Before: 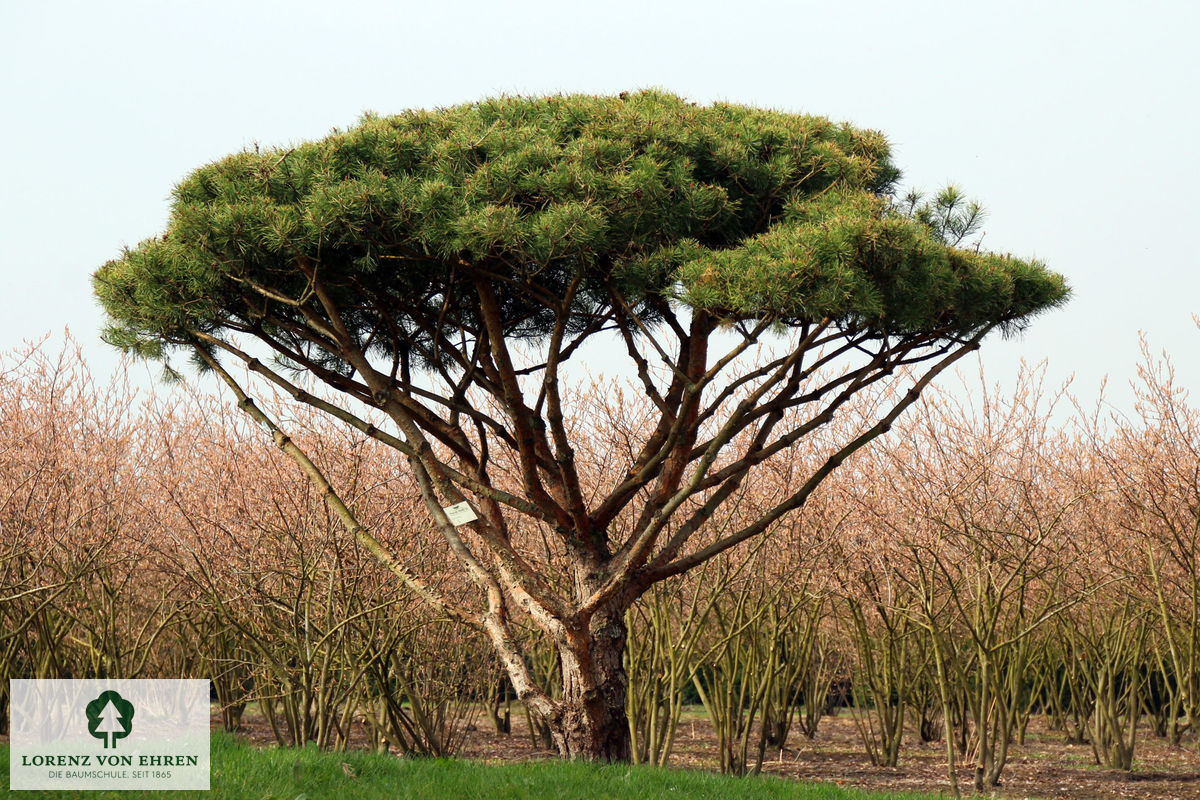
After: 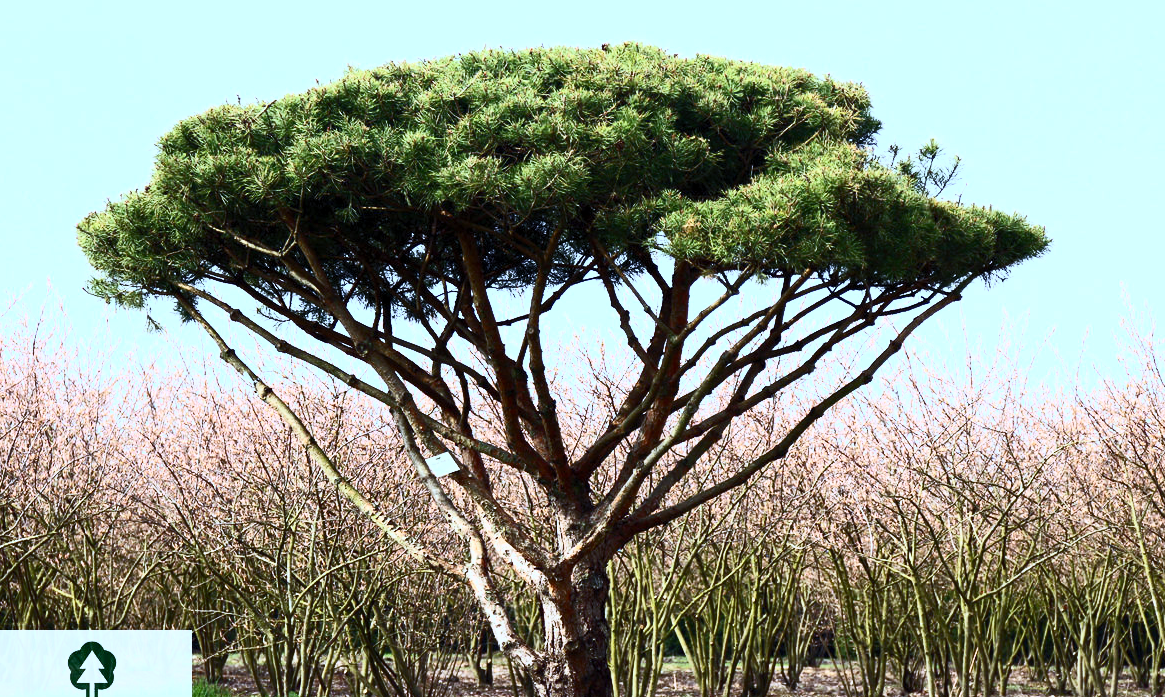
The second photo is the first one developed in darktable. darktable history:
white balance: red 0.871, blue 1.249
crop: left 1.507%, top 6.147%, right 1.379%, bottom 6.637%
contrast brightness saturation: contrast 0.62, brightness 0.34, saturation 0.14
exposure: black level correction 0.001, compensate highlight preservation false
